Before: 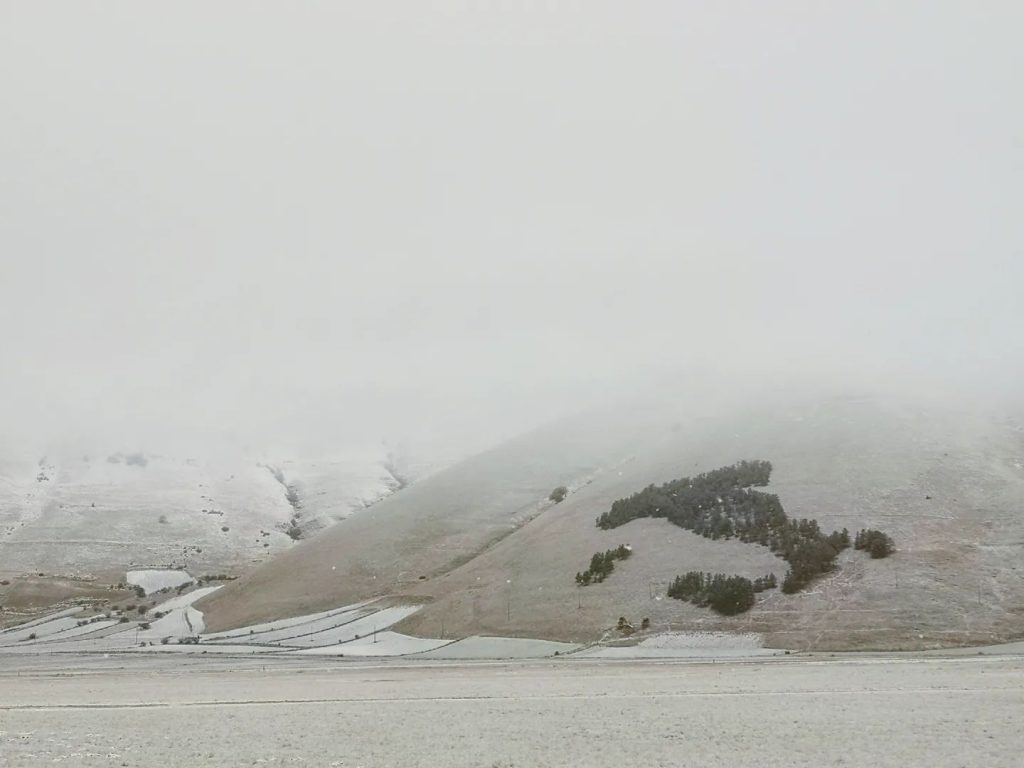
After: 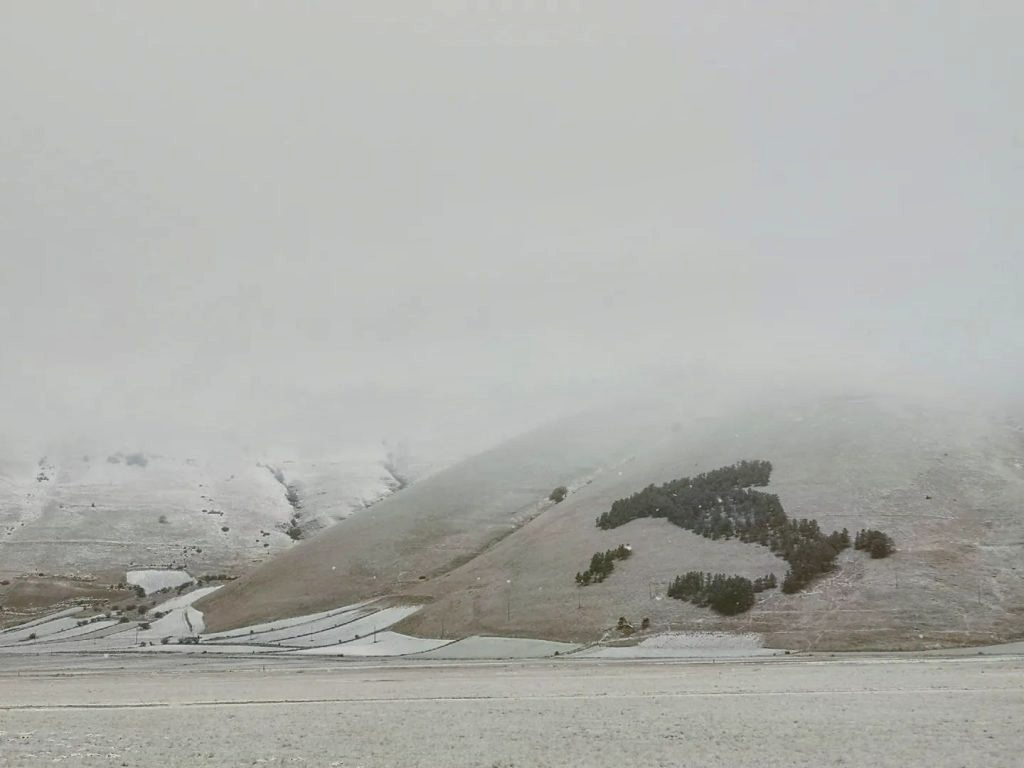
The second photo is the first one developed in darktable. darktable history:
shadows and highlights: highlights color adjustment 89.72%, low approximation 0.01, soften with gaussian
